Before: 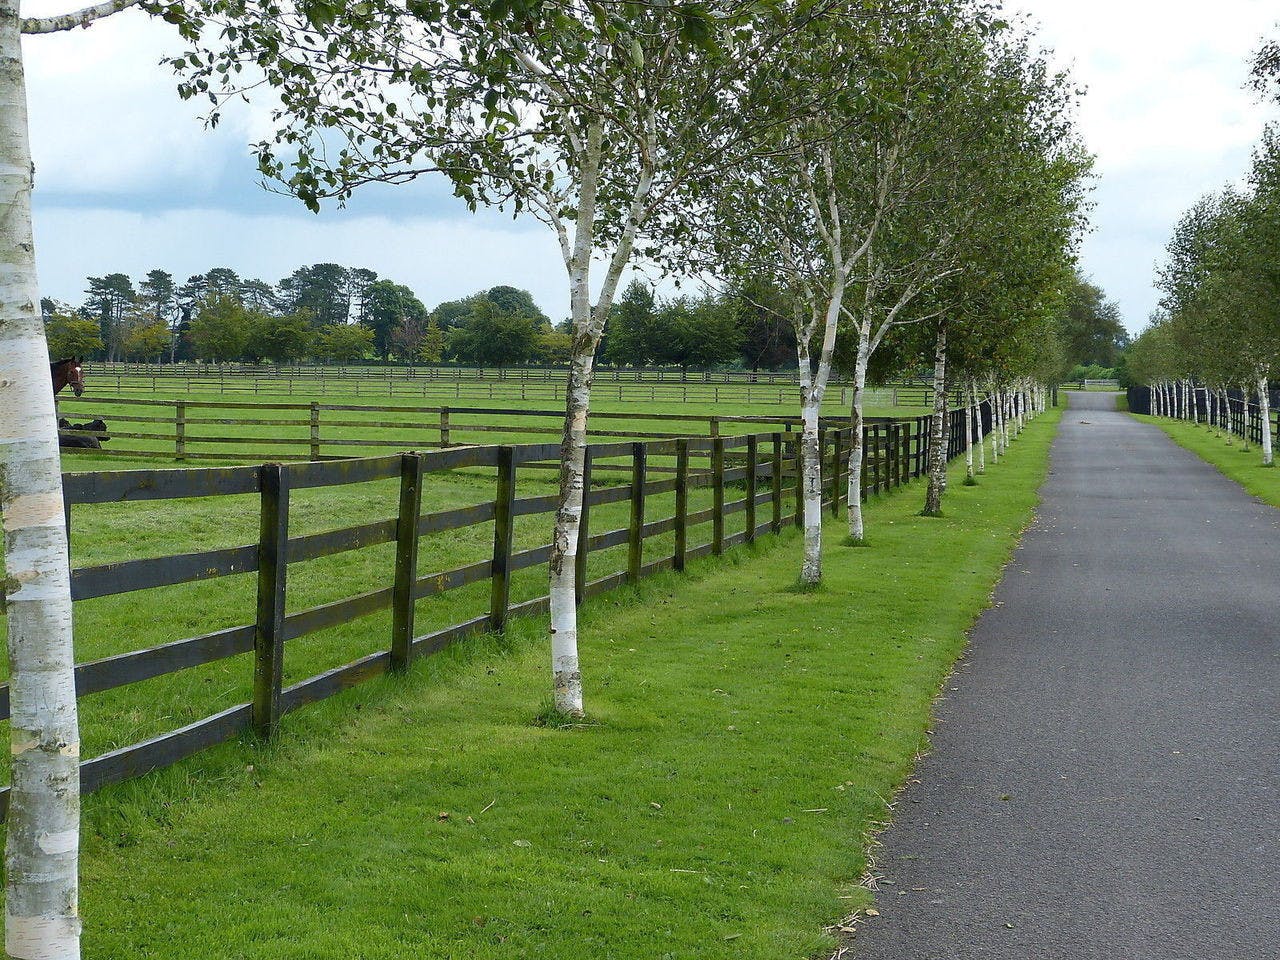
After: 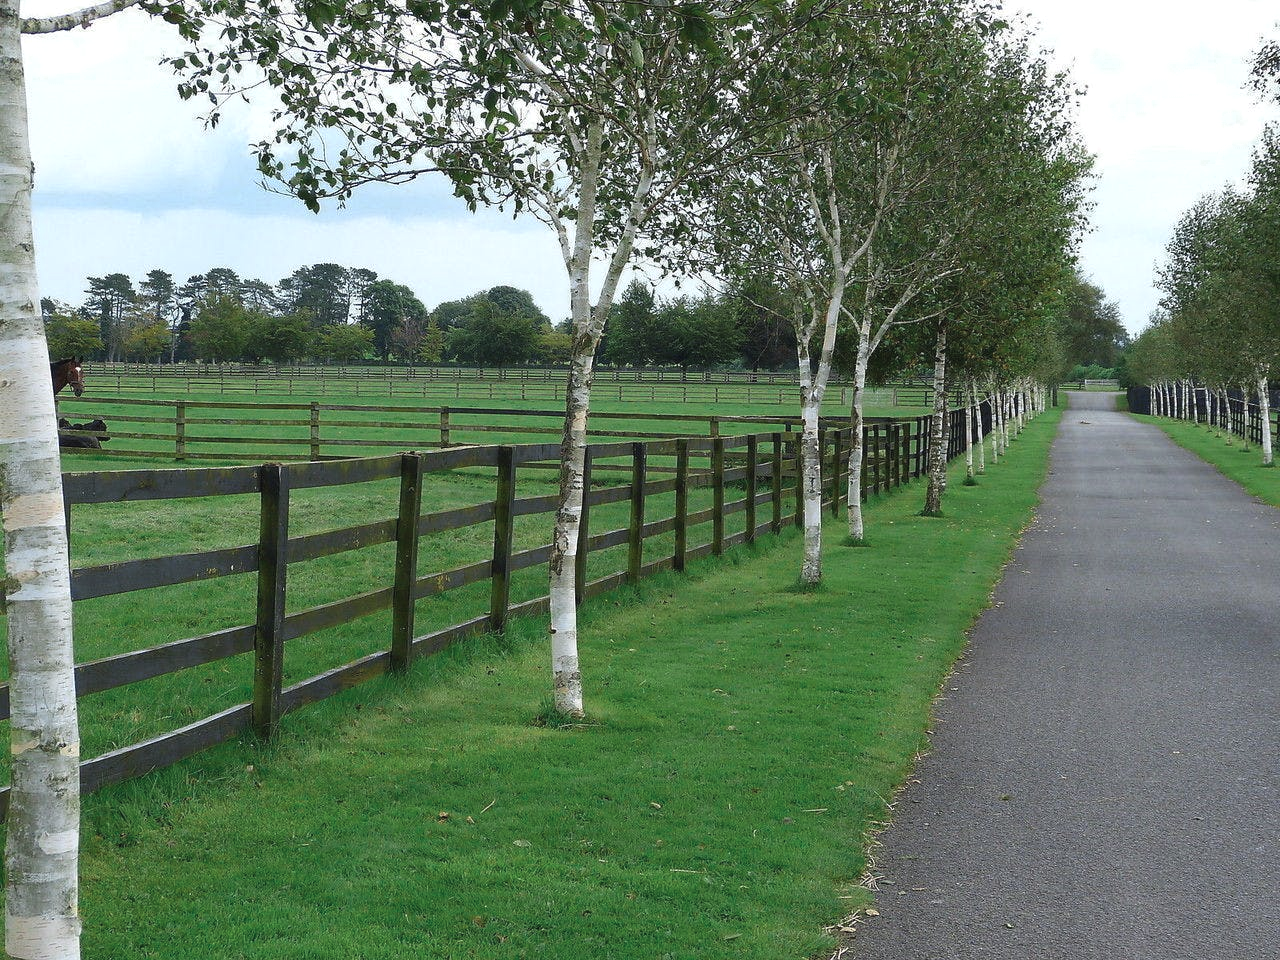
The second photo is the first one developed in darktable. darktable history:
exposure: black level correction -0.003, exposure 0.04 EV, compensate highlight preservation false
color zones: curves: ch0 [(0, 0.5) (0.125, 0.4) (0.25, 0.5) (0.375, 0.4) (0.5, 0.4) (0.625, 0.6) (0.75, 0.6) (0.875, 0.5)]; ch1 [(0, 0.4) (0.125, 0.5) (0.25, 0.4) (0.375, 0.4) (0.5, 0.4) (0.625, 0.4) (0.75, 0.5) (0.875, 0.4)]; ch2 [(0, 0.6) (0.125, 0.5) (0.25, 0.5) (0.375, 0.6) (0.5, 0.6) (0.625, 0.5) (0.75, 0.5) (0.875, 0.5)]
